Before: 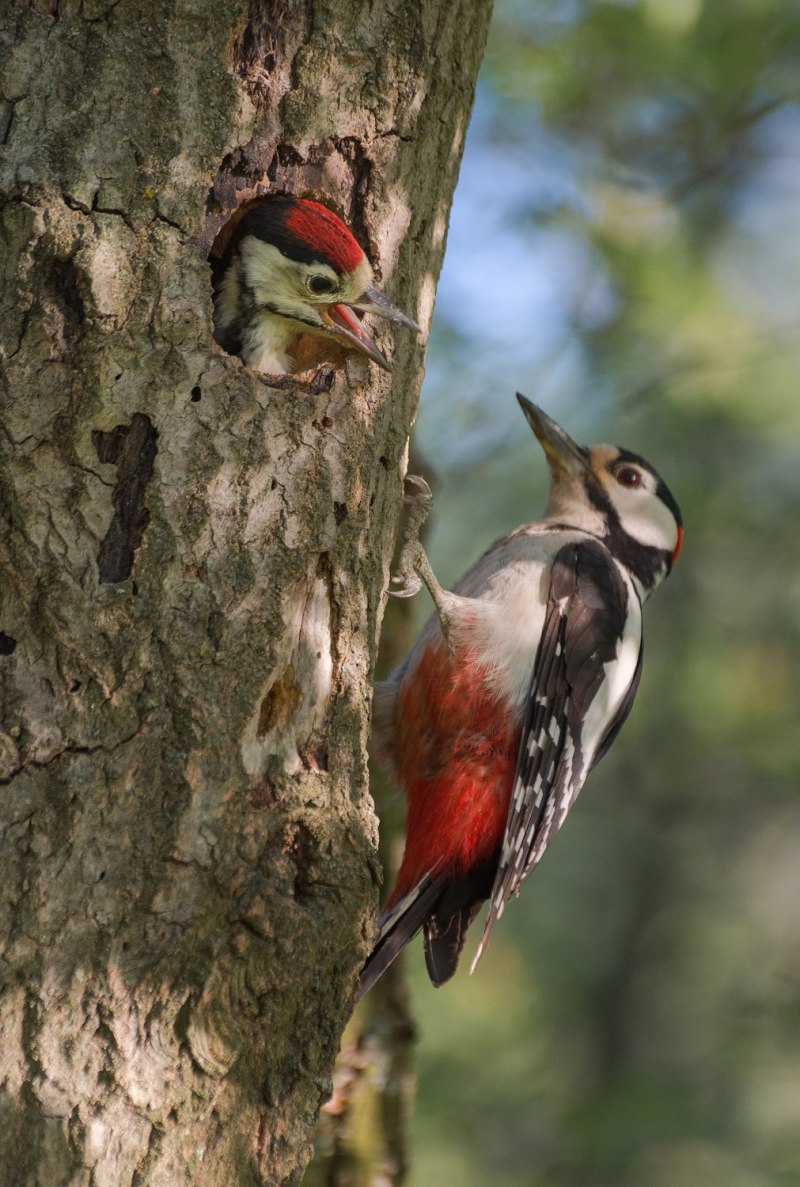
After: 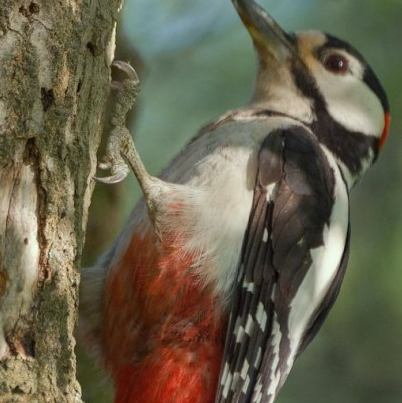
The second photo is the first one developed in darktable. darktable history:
crop: left 36.738%, top 34.953%, right 12.912%, bottom 31.026%
color correction: highlights a* -8.08, highlights b* 3.47
